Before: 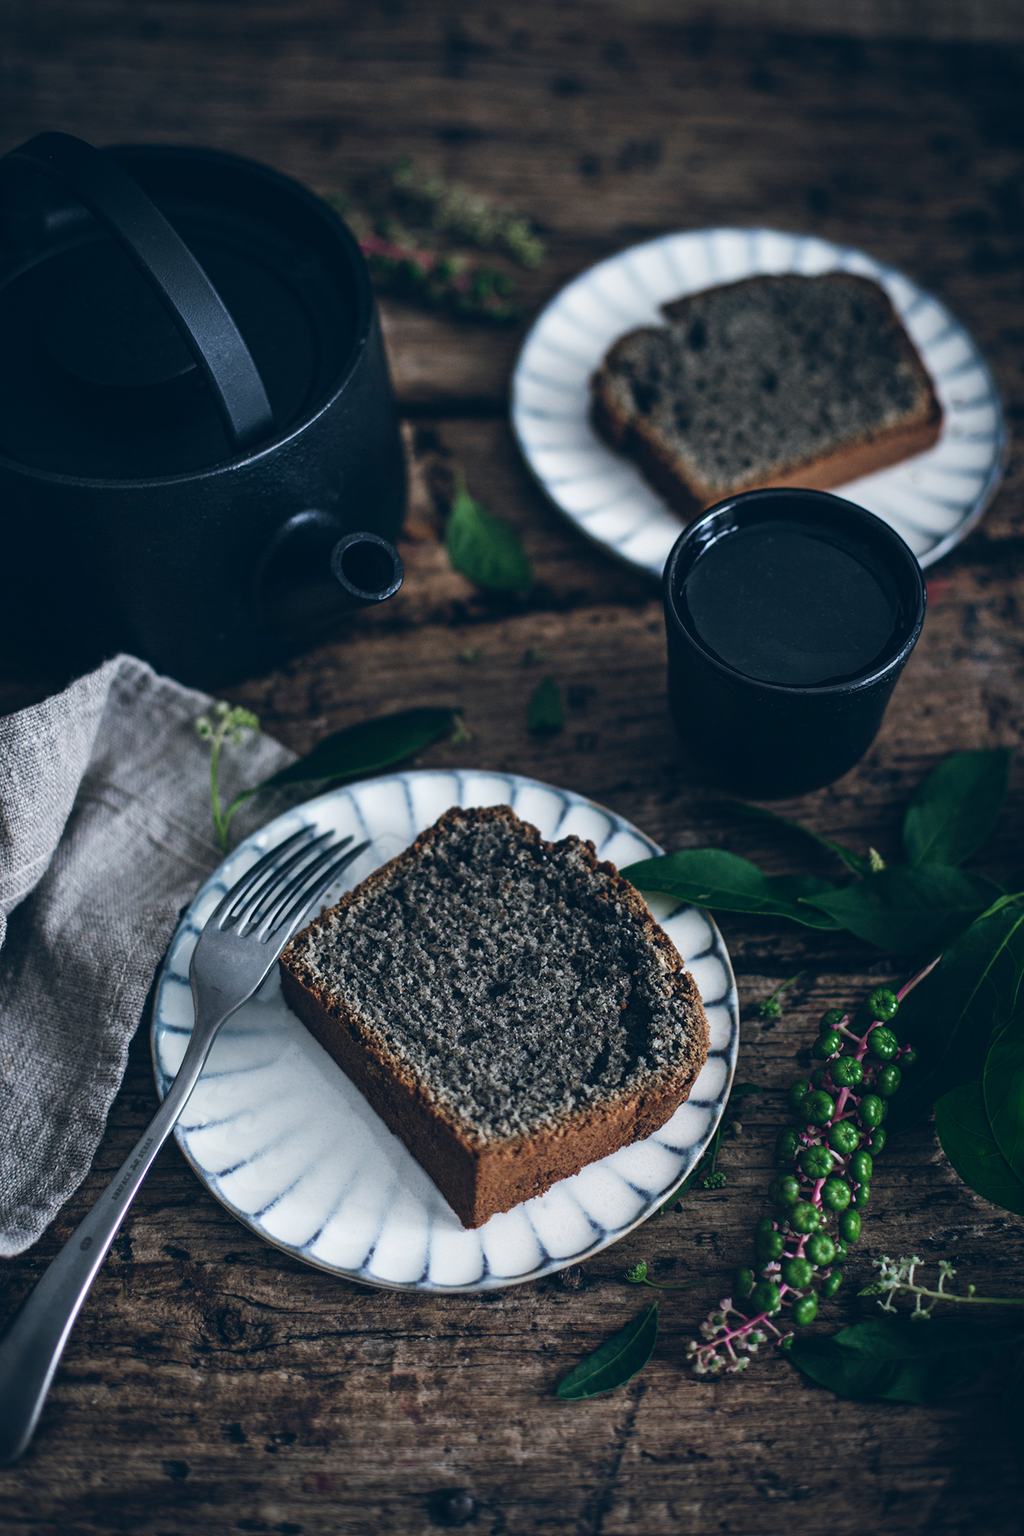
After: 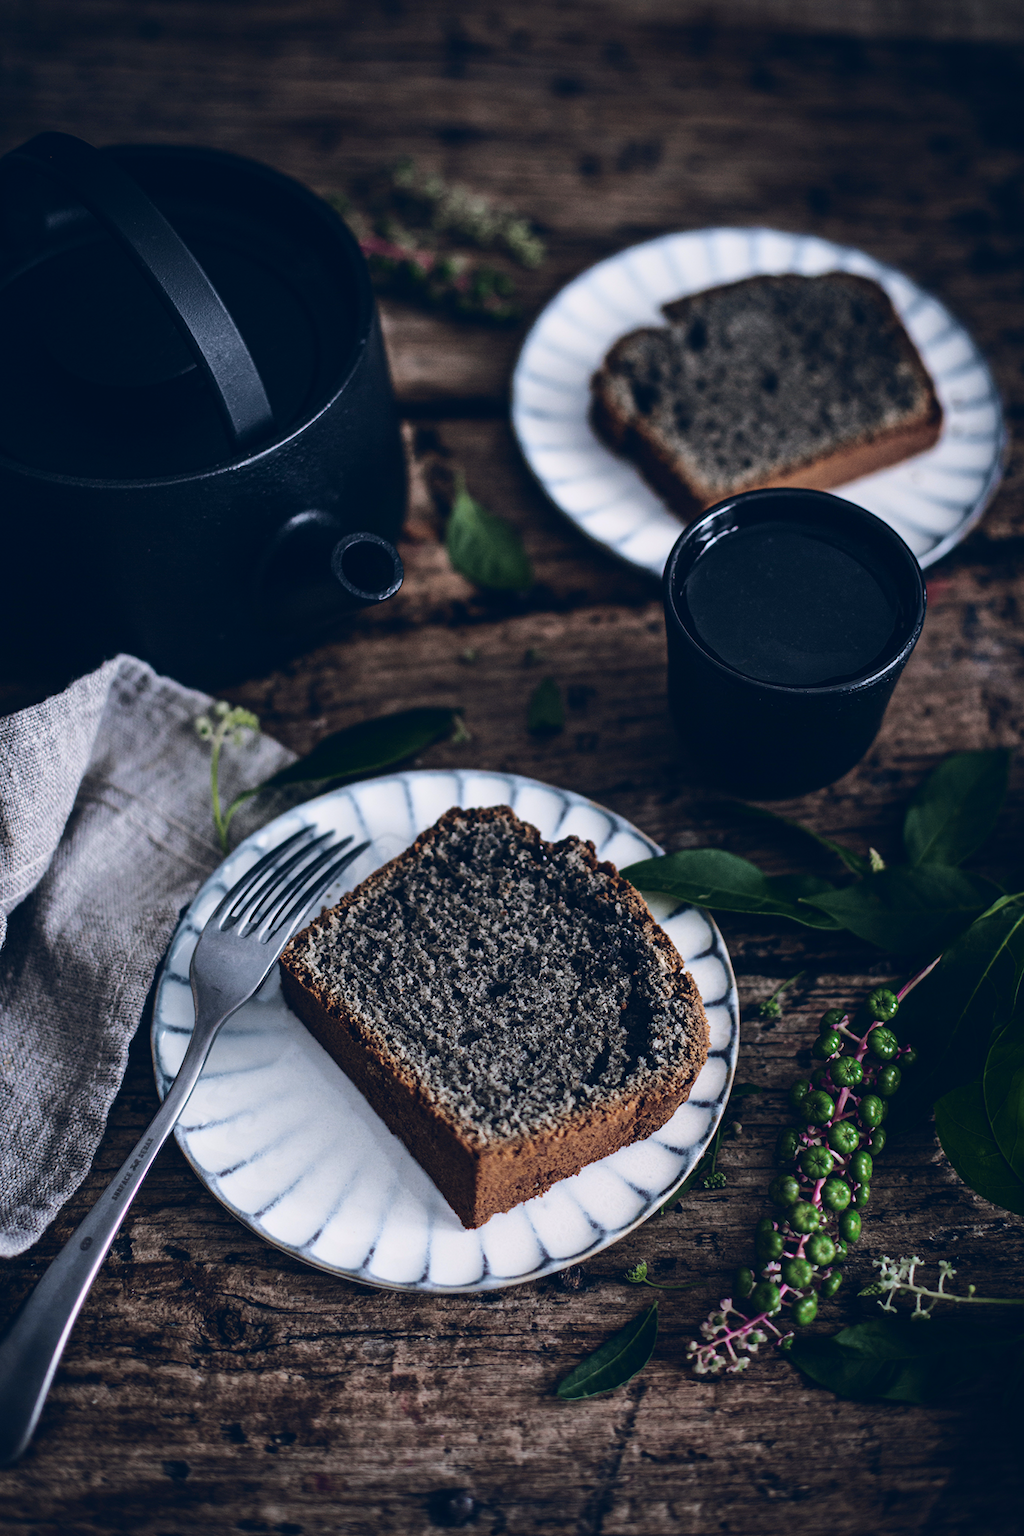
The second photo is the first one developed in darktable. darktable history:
tone curve: curves: ch0 [(0.003, 0.015) (0.104, 0.07) (0.236, 0.218) (0.401, 0.443) (0.495, 0.55) (0.65, 0.68) (0.832, 0.858) (1, 0.977)]; ch1 [(0, 0) (0.161, 0.092) (0.35, 0.33) (0.379, 0.401) (0.45, 0.466) (0.489, 0.499) (0.55, 0.56) (0.621, 0.615) (0.718, 0.734) (1, 1)]; ch2 [(0, 0) (0.369, 0.427) (0.44, 0.434) (0.502, 0.501) (0.557, 0.55) (0.586, 0.59) (1, 1)], color space Lab, independent channels, preserve colors none
